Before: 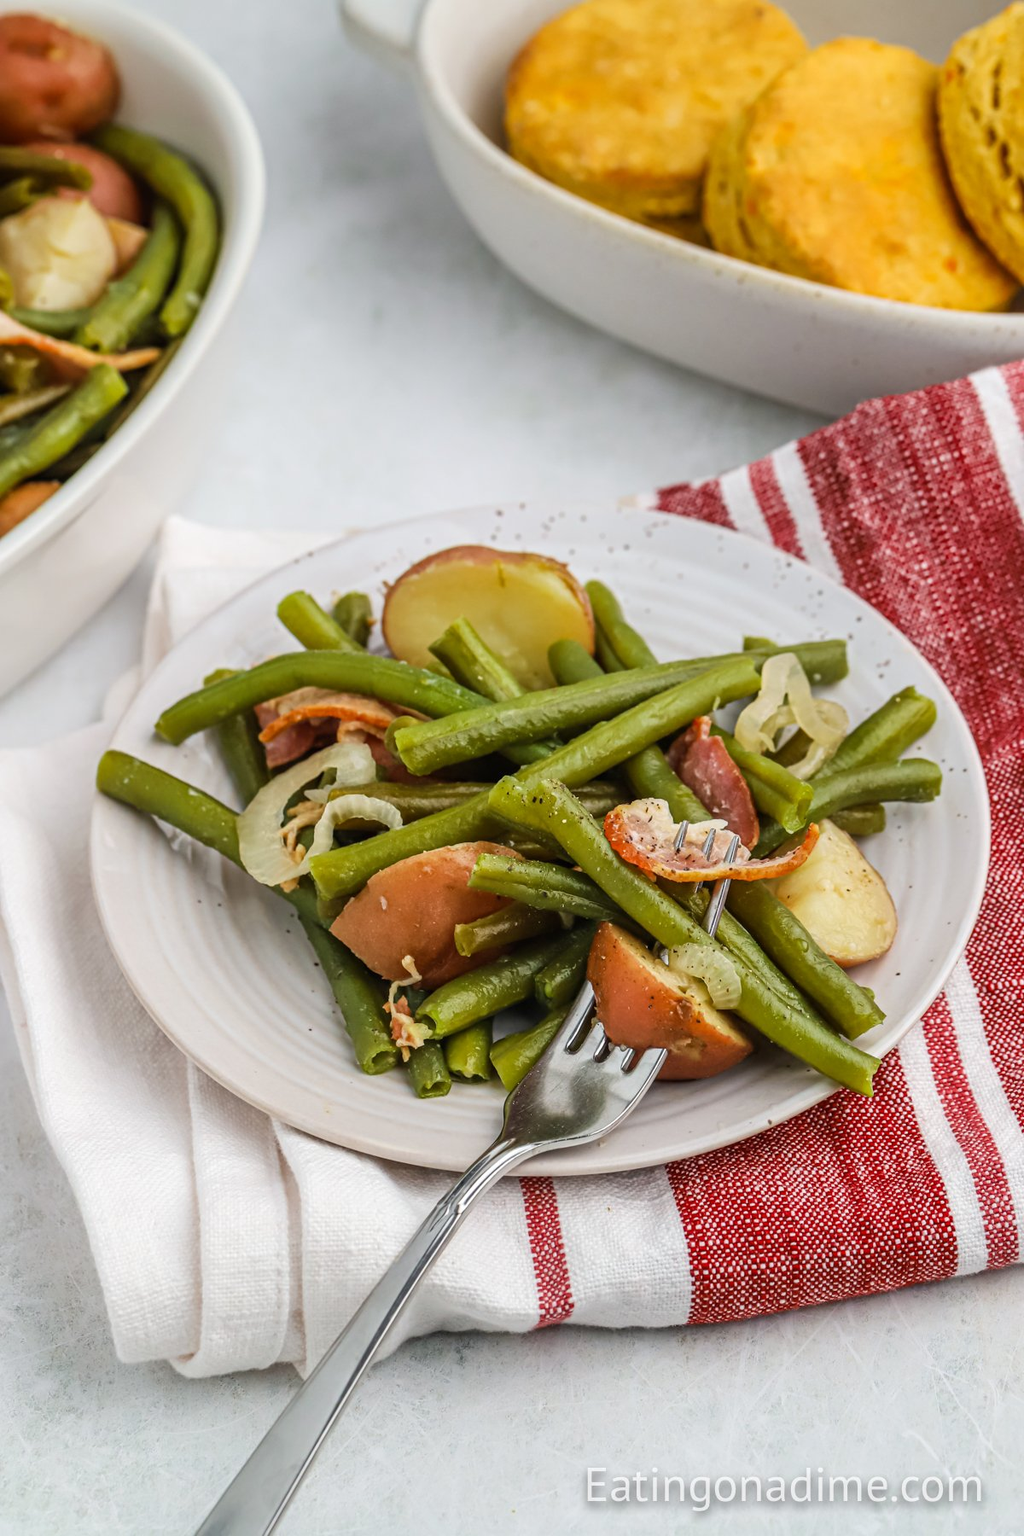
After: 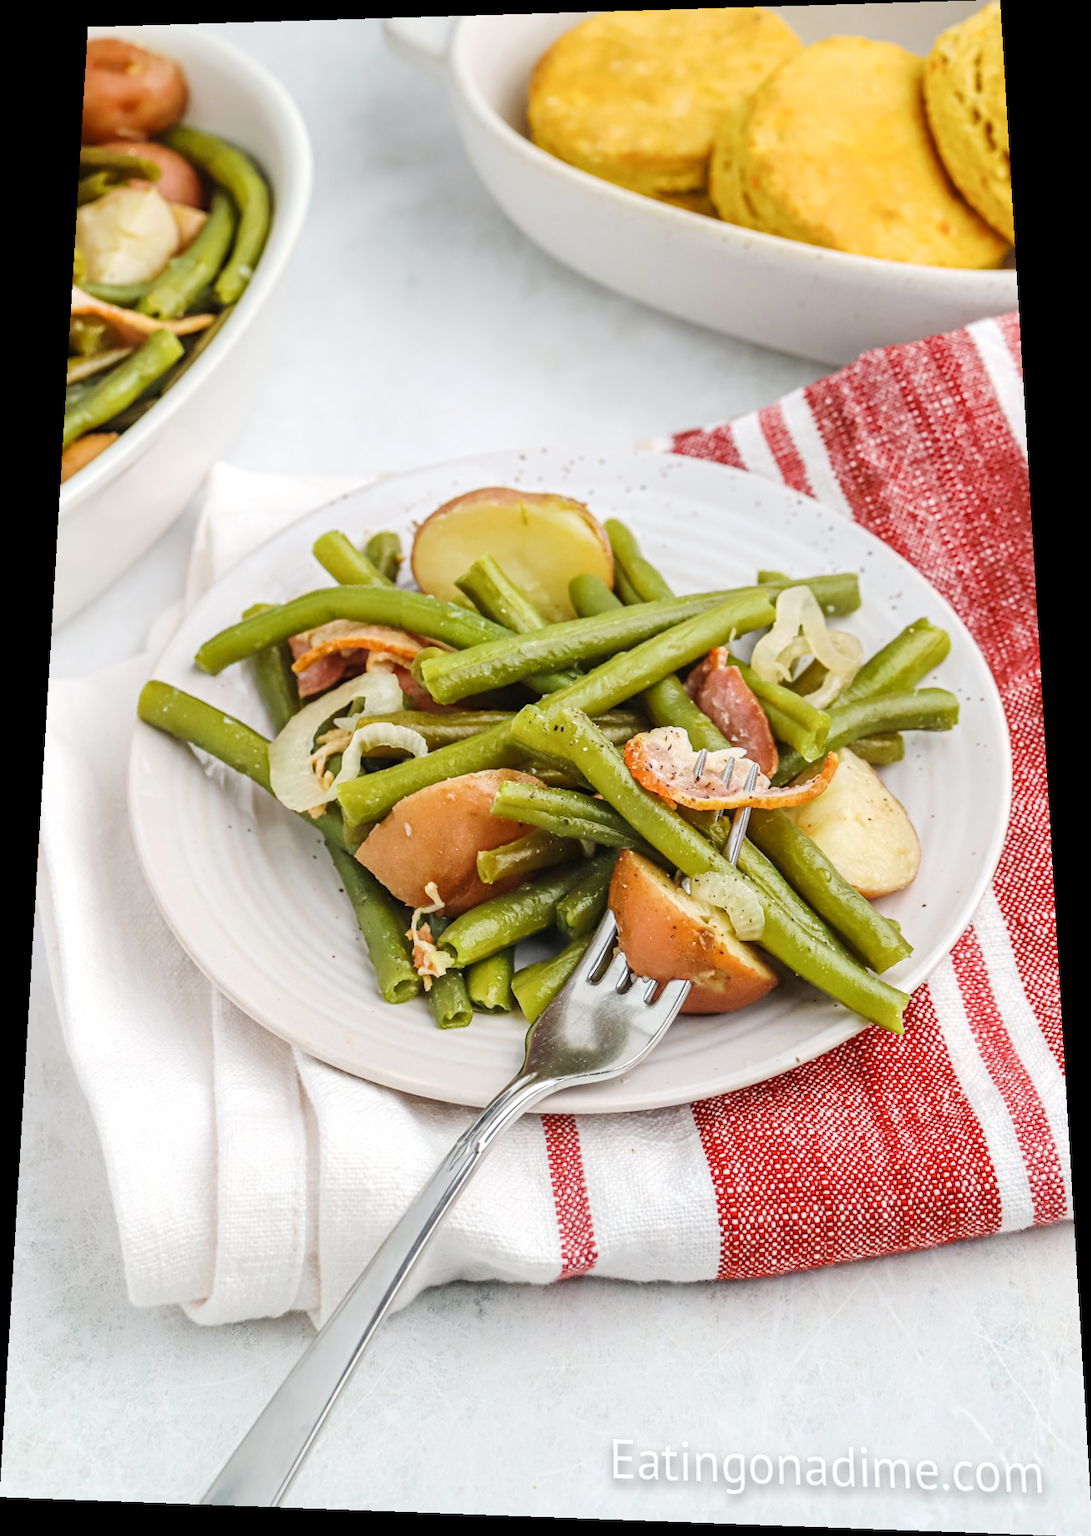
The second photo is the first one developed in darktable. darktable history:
rotate and perspective: rotation 0.128°, lens shift (vertical) -0.181, lens shift (horizontal) -0.044, shear 0.001, automatic cropping off
exposure: exposure 0.2 EV, compensate highlight preservation false
base curve: curves: ch0 [(0, 0) (0.158, 0.273) (0.879, 0.895) (1, 1)], preserve colors none
tone equalizer: -7 EV 0.13 EV, smoothing diameter 25%, edges refinement/feathering 10, preserve details guided filter
